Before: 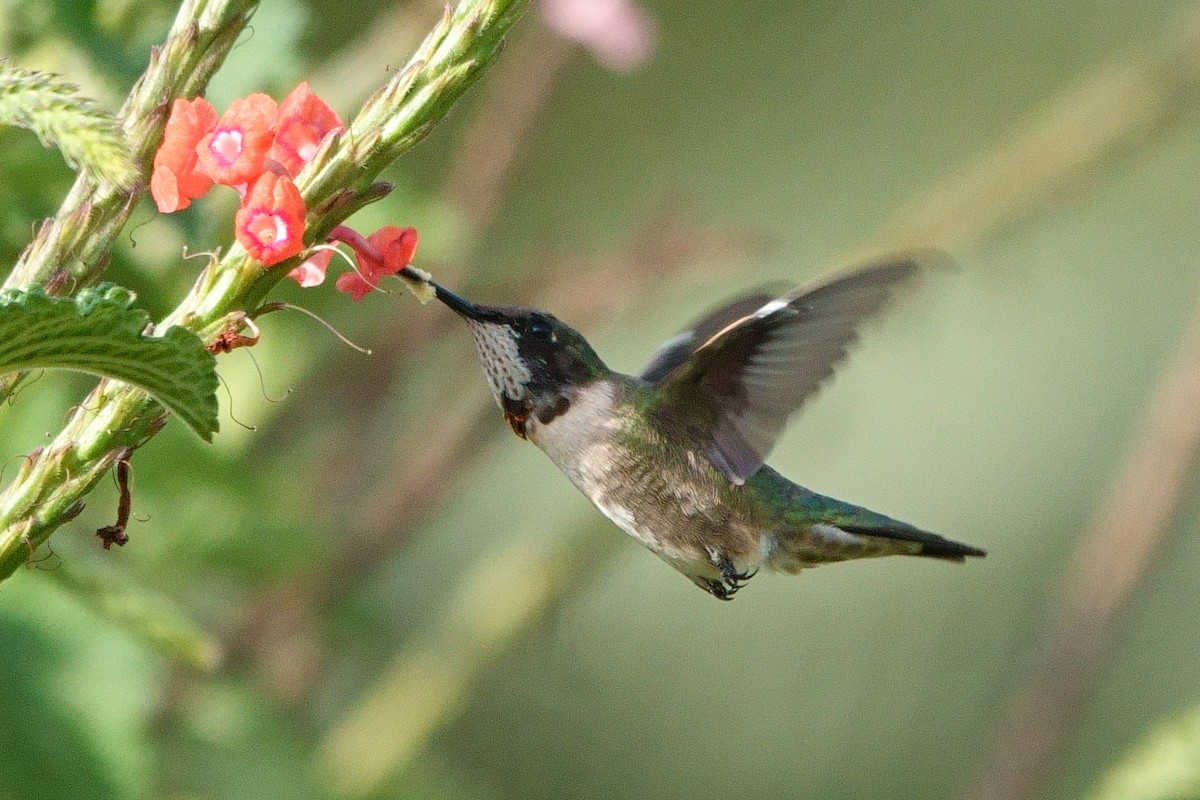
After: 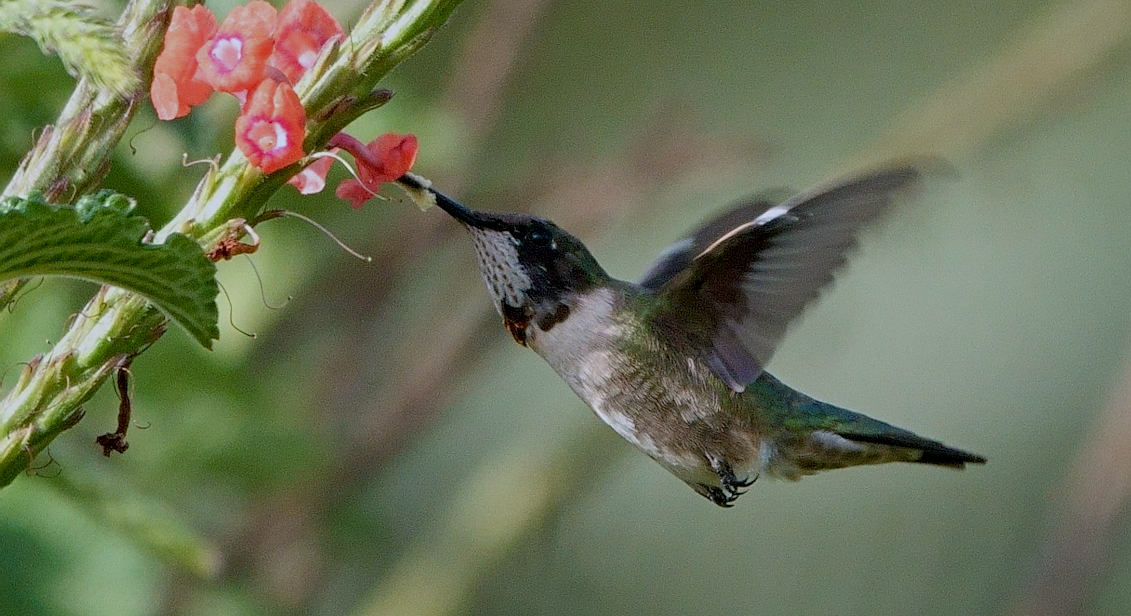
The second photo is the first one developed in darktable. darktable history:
exposure: black level correction 0.009, exposure -0.637 EV, compensate highlight preservation false
crop and rotate: angle 0.03°, top 11.643%, right 5.651%, bottom 11.189%
sharpen: radius 1.559, amount 0.373, threshold 1.271
white balance: red 0.967, blue 1.119, emerald 0.756
